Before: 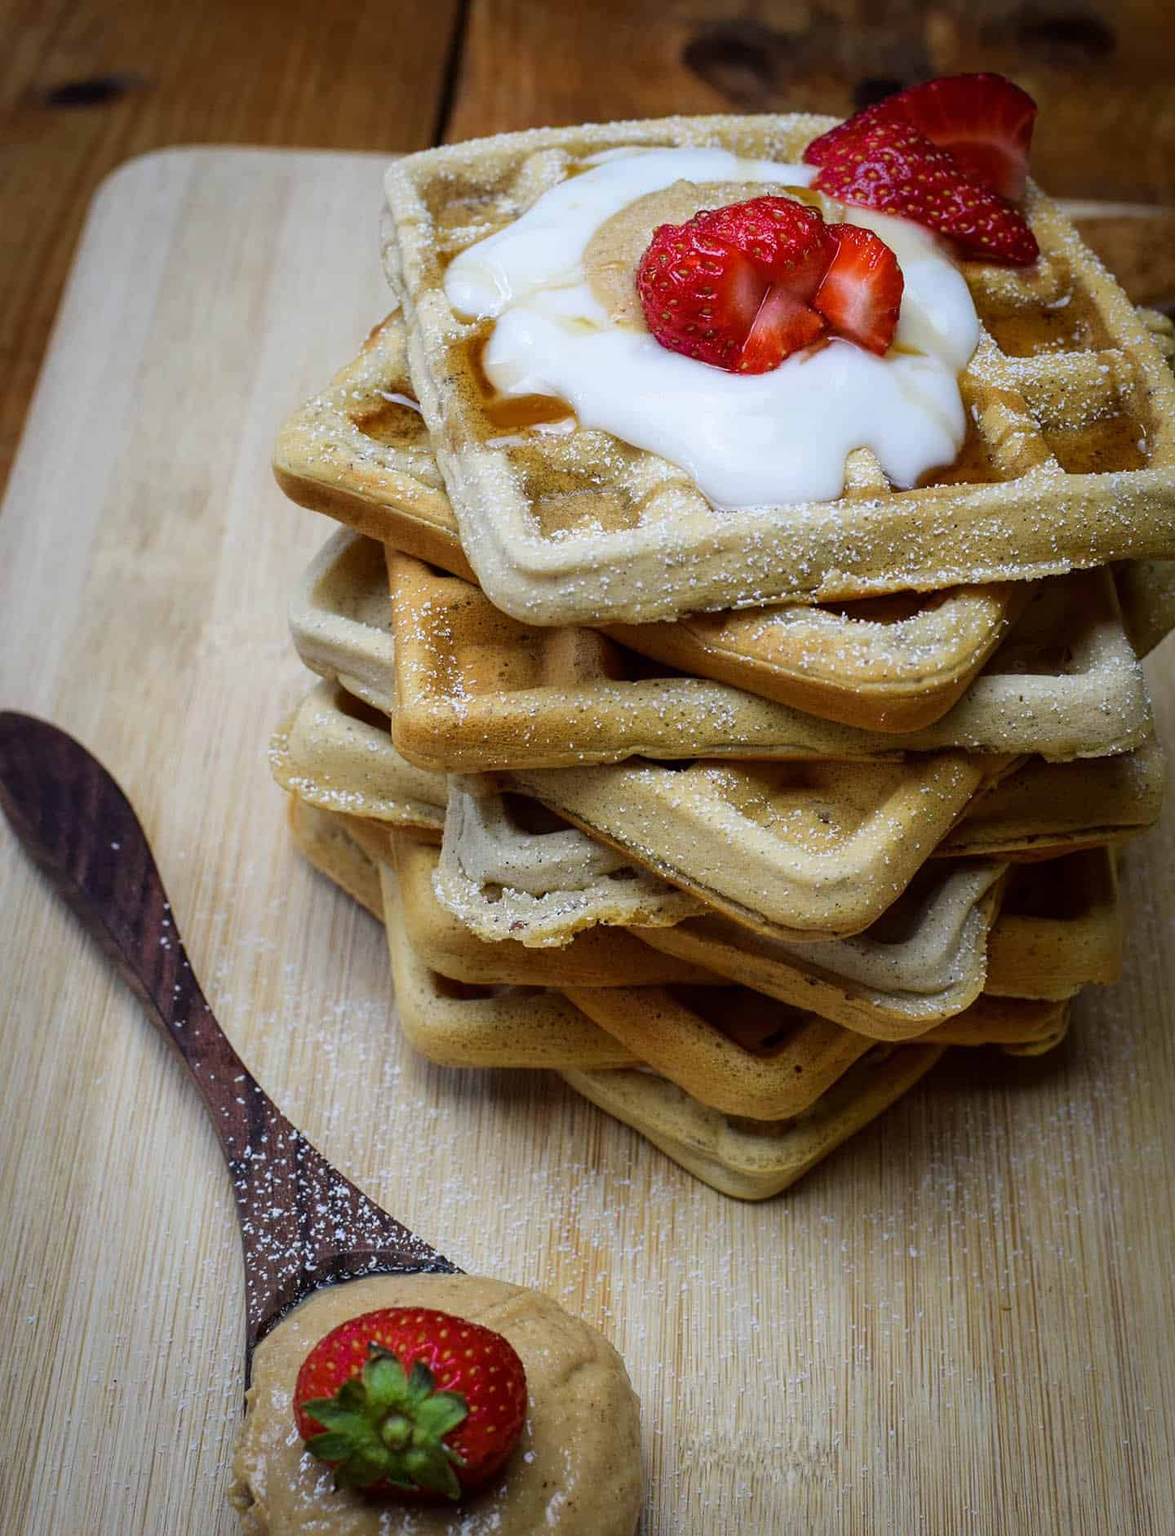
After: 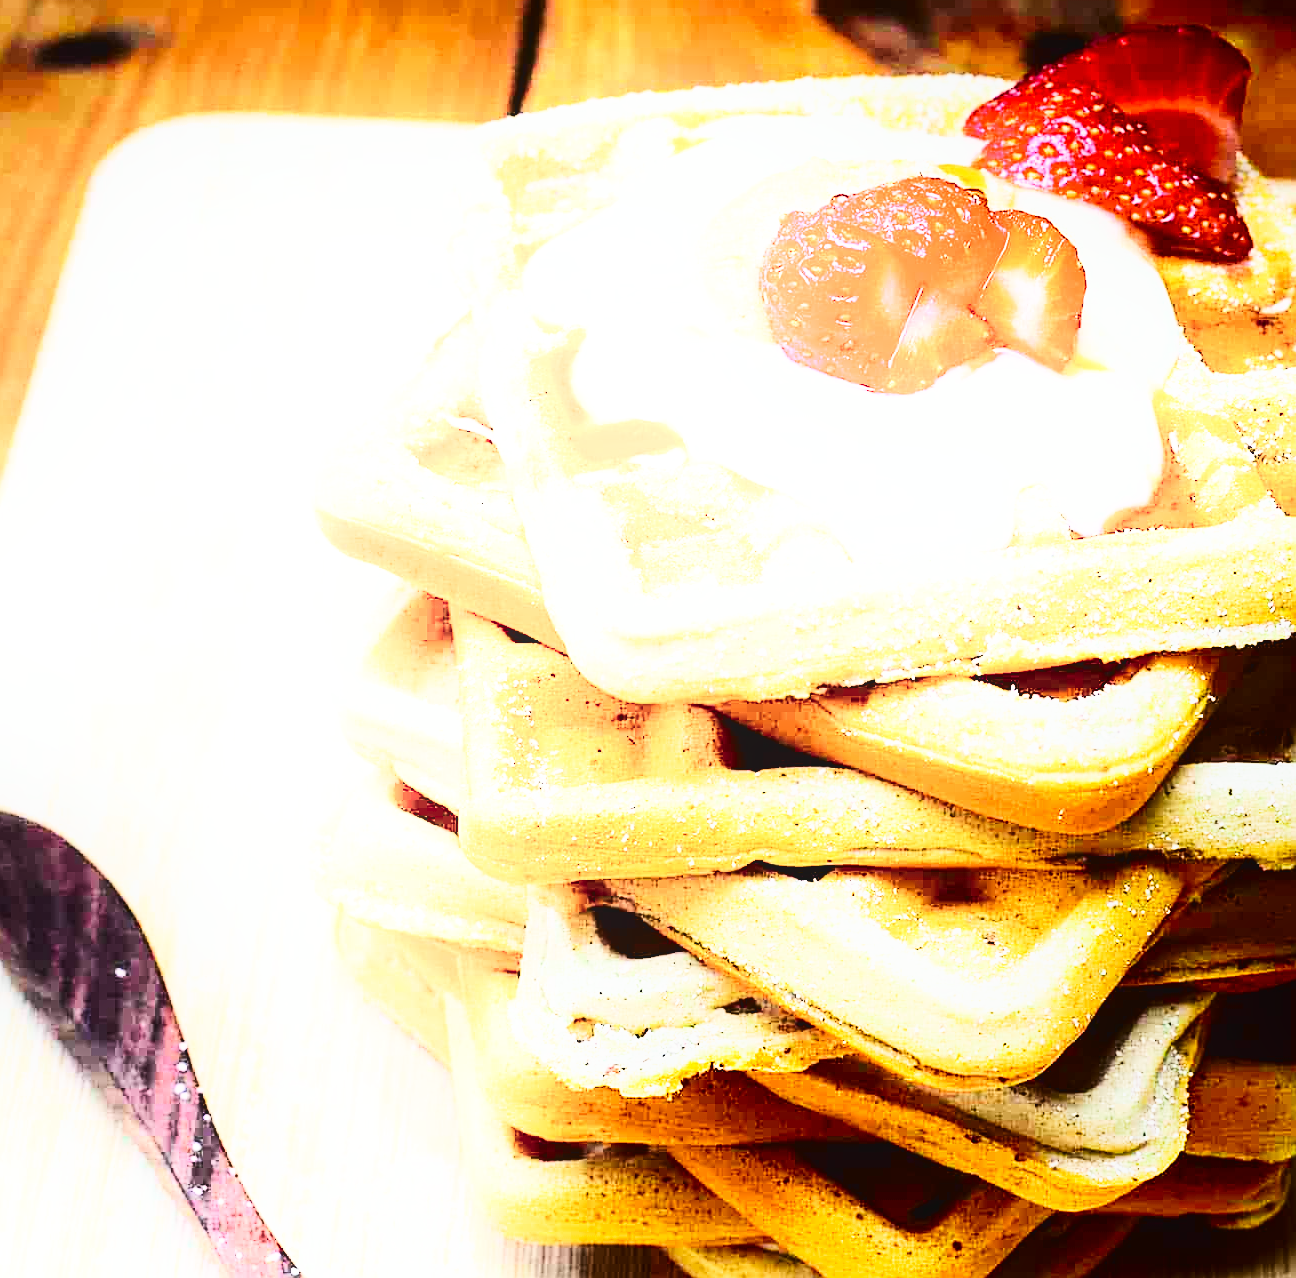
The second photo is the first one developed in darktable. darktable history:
crop: left 1.509%, top 3.452%, right 7.696%, bottom 28.452%
shadows and highlights: shadows -90, highlights 90, soften with gaussian
exposure: black level correction 0, exposure 0.7 EV, compensate exposure bias true, compensate highlight preservation false
sharpen: amount 0.478
base curve: curves: ch0 [(0, 0) (0.007, 0.004) (0.027, 0.03) (0.046, 0.07) (0.207, 0.54) (0.442, 0.872) (0.673, 0.972) (1, 1)], preserve colors none
tone curve: curves: ch0 [(0, 0.036) (0.037, 0.042) (0.167, 0.143) (0.433, 0.502) (0.531, 0.637) (0.696, 0.825) (0.856, 0.92) (1, 0.98)]; ch1 [(0, 0) (0.424, 0.383) (0.482, 0.459) (0.501, 0.5) (0.522, 0.526) (0.559, 0.563) (0.604, 0.646) (0.715, 0.729) (1, 1)]; ch2 [(0, 0) (0.369, 0.388) (0.45, 0.48) (0.499, 0.502) (0.504, 0.504) (0.512, 0.526) (0.581, 0.595) (0.708, 0.786) (1, 1)], color space Lab, independent channels, preserve colors none
